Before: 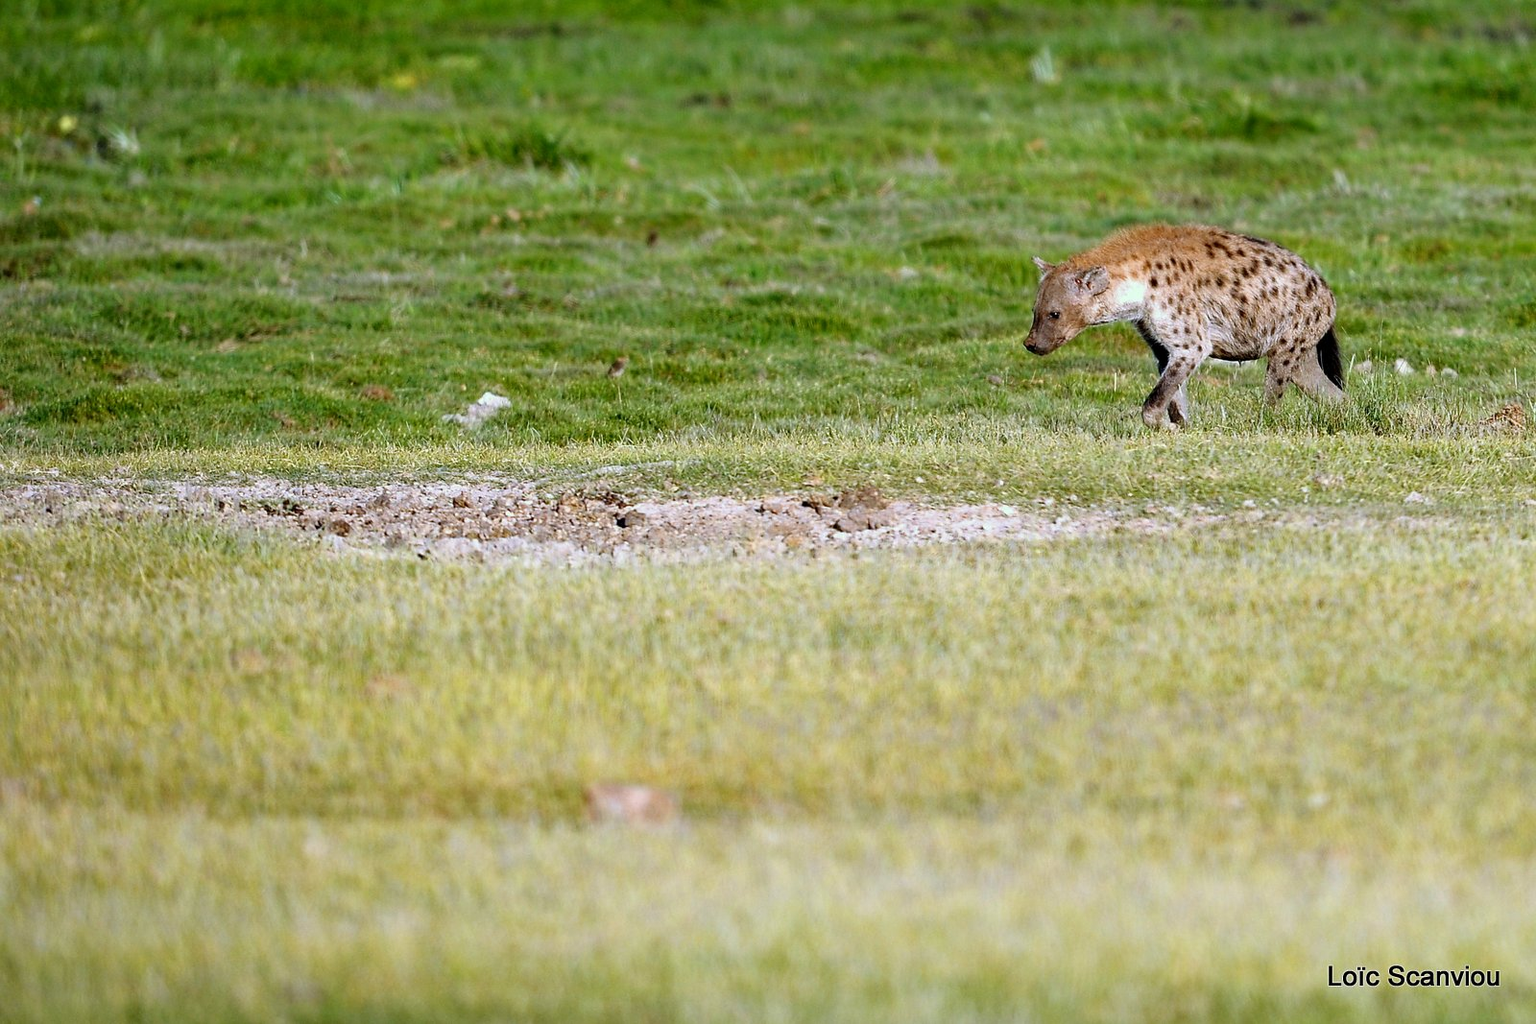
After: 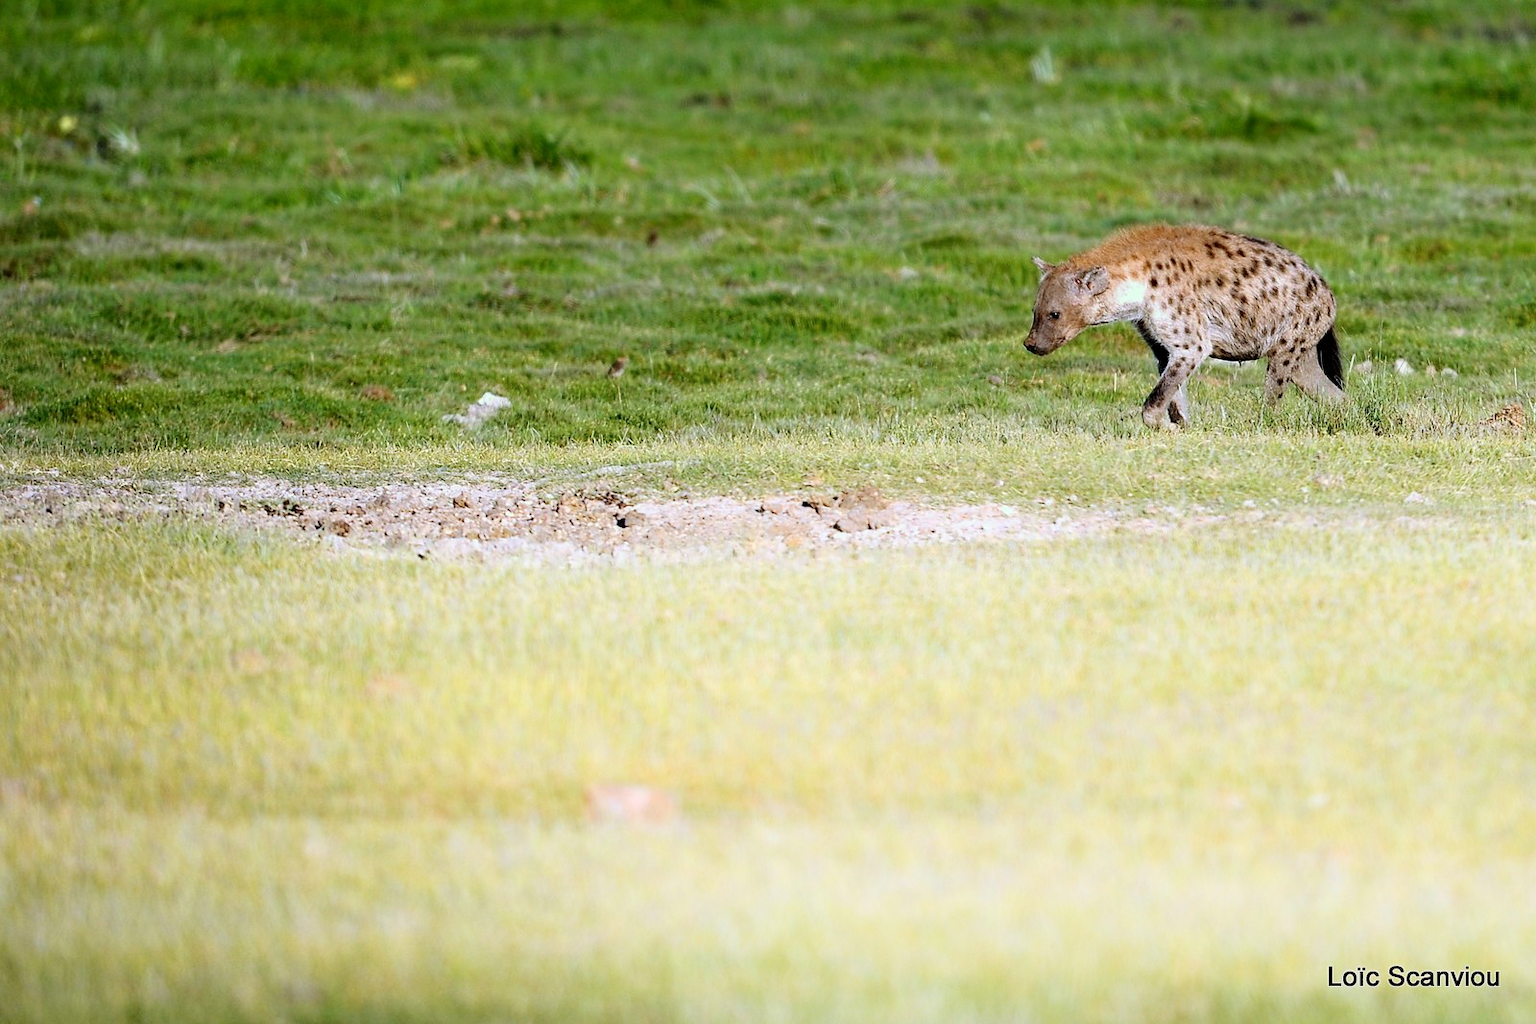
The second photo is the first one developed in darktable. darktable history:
shadows and highlights: shadows -20.78, highlights 98.89, soften with gaussian
